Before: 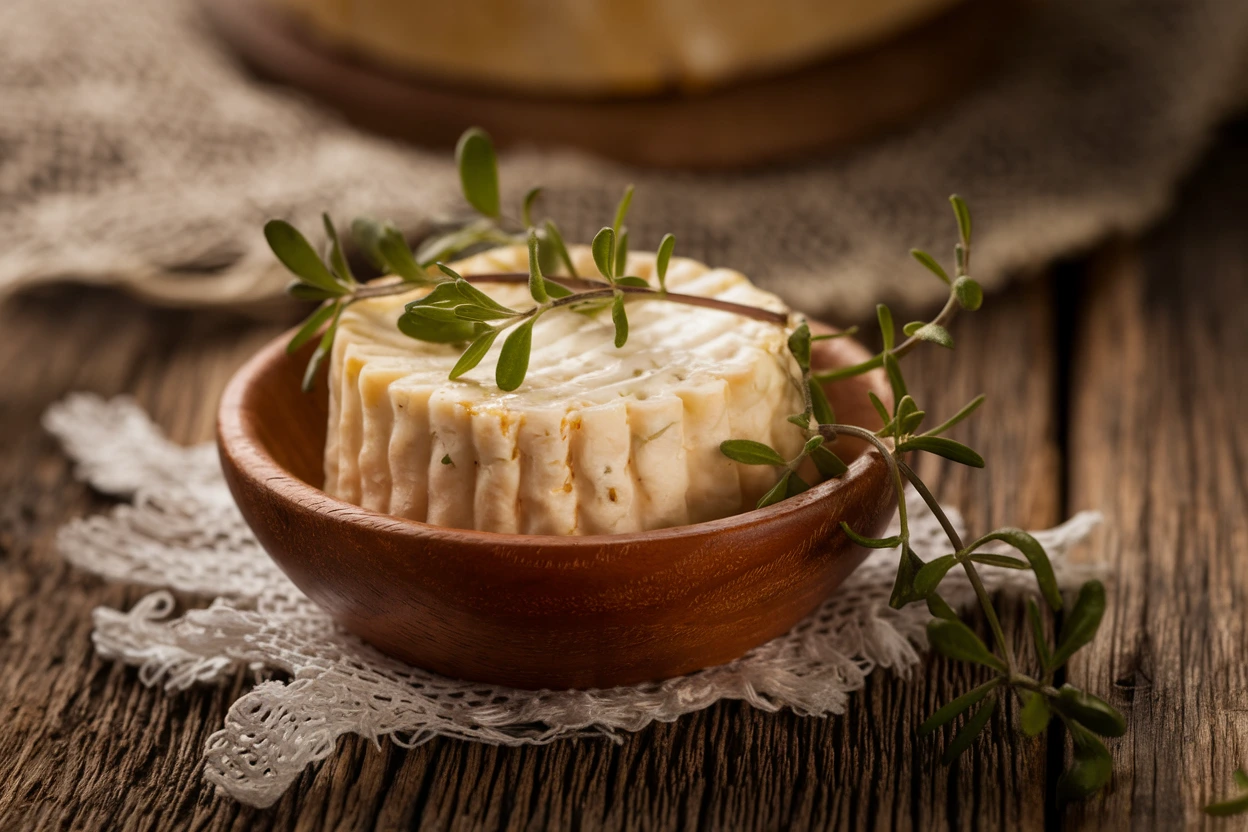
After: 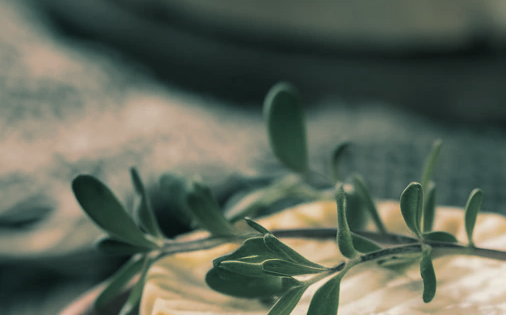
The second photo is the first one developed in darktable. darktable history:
crop: left 15.452%, top 5.459%, right 43.956%, bottom 56.62%
exposure: exposure -0.157 EV, compensate highlight preservation false
split-toning: shadows › hue 186.43°, highlights › hue 49.29°, compress 30.29%
